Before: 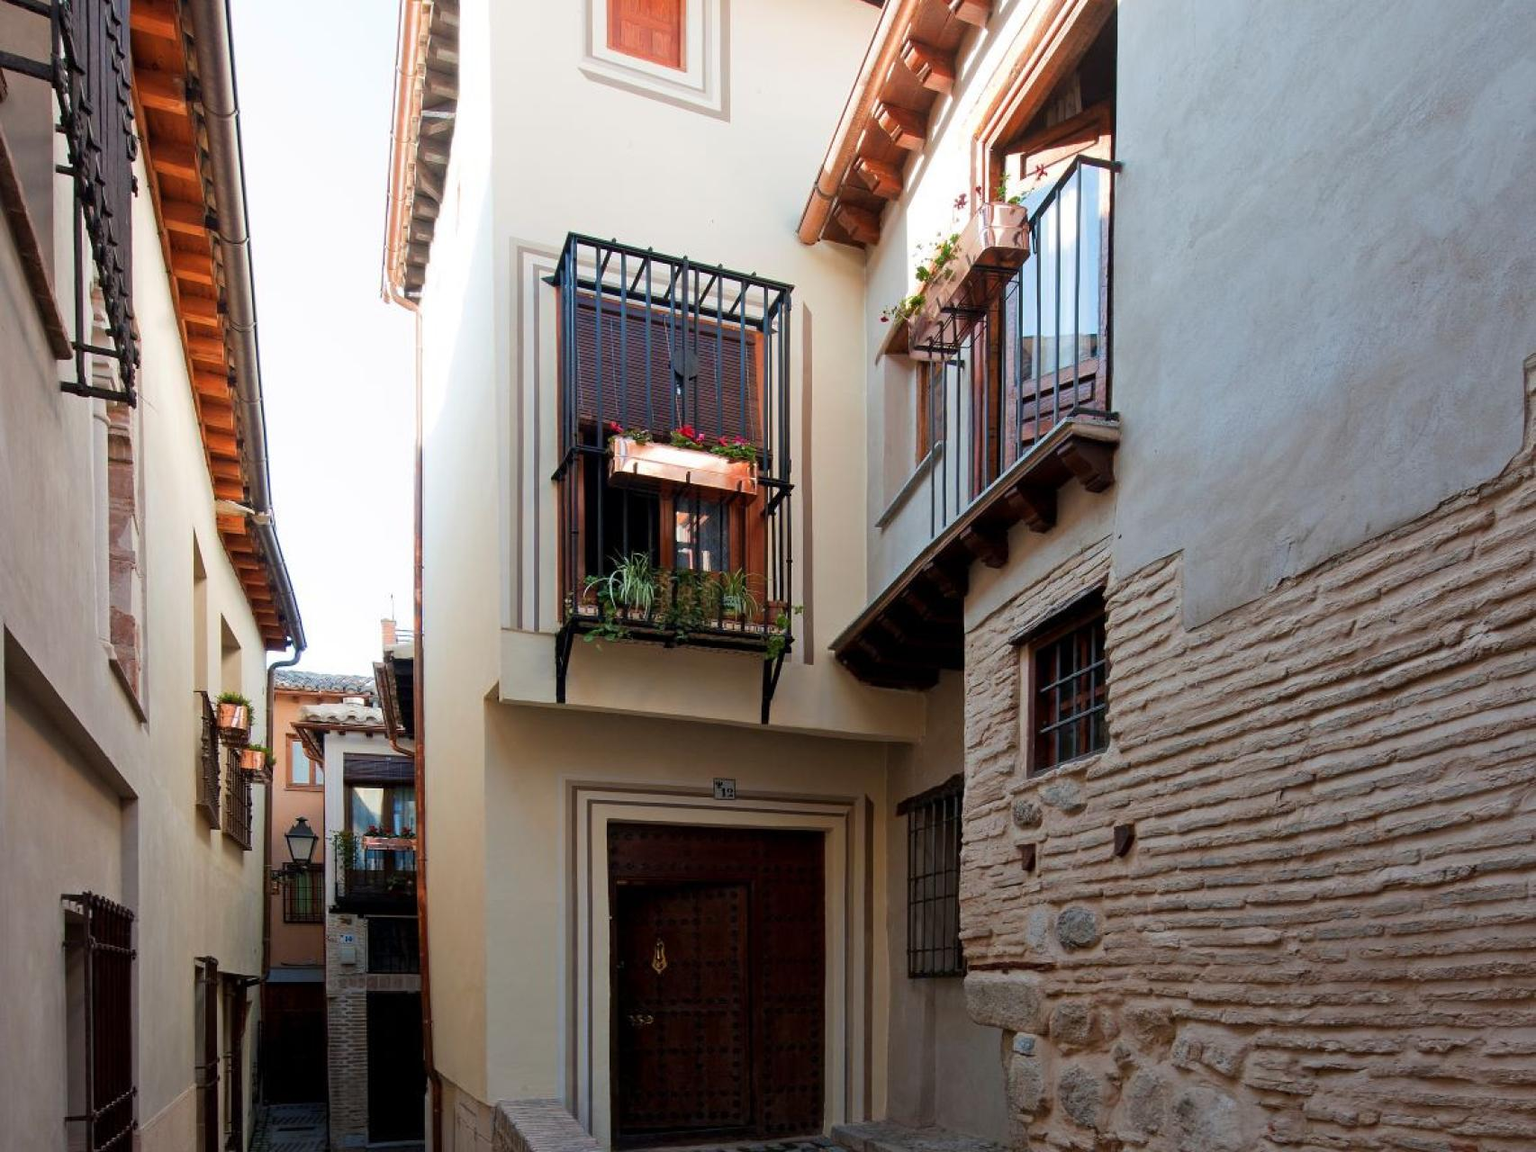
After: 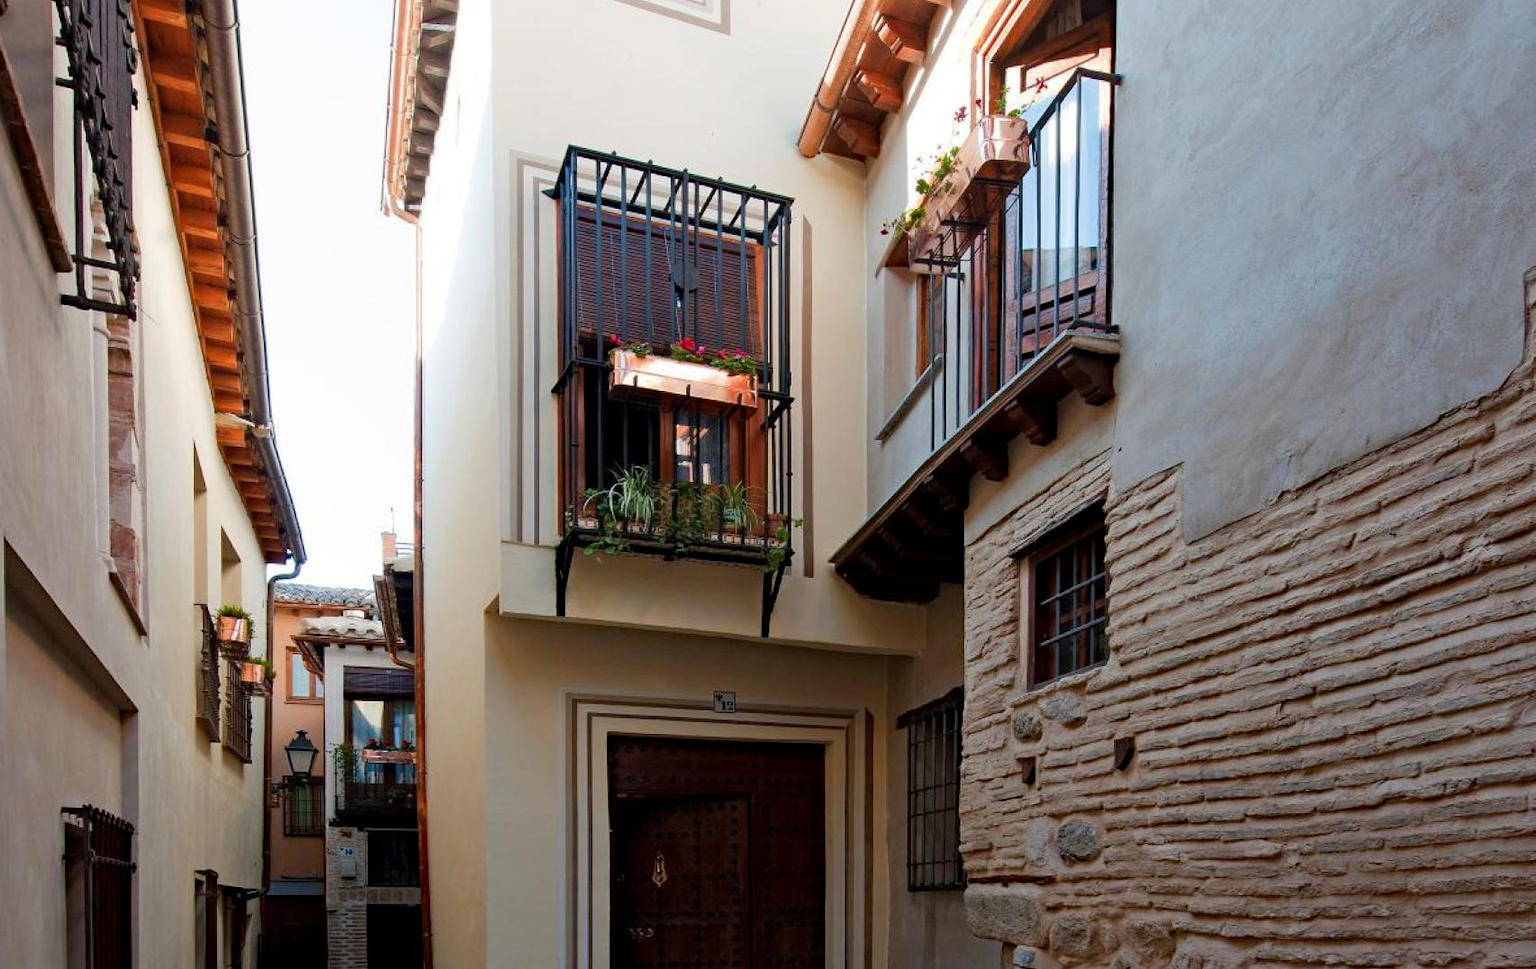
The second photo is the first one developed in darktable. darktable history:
crop: top 7.609%, bottom 8.199%
haze removal: strength 0.303, distance 0.243, adaptive false
